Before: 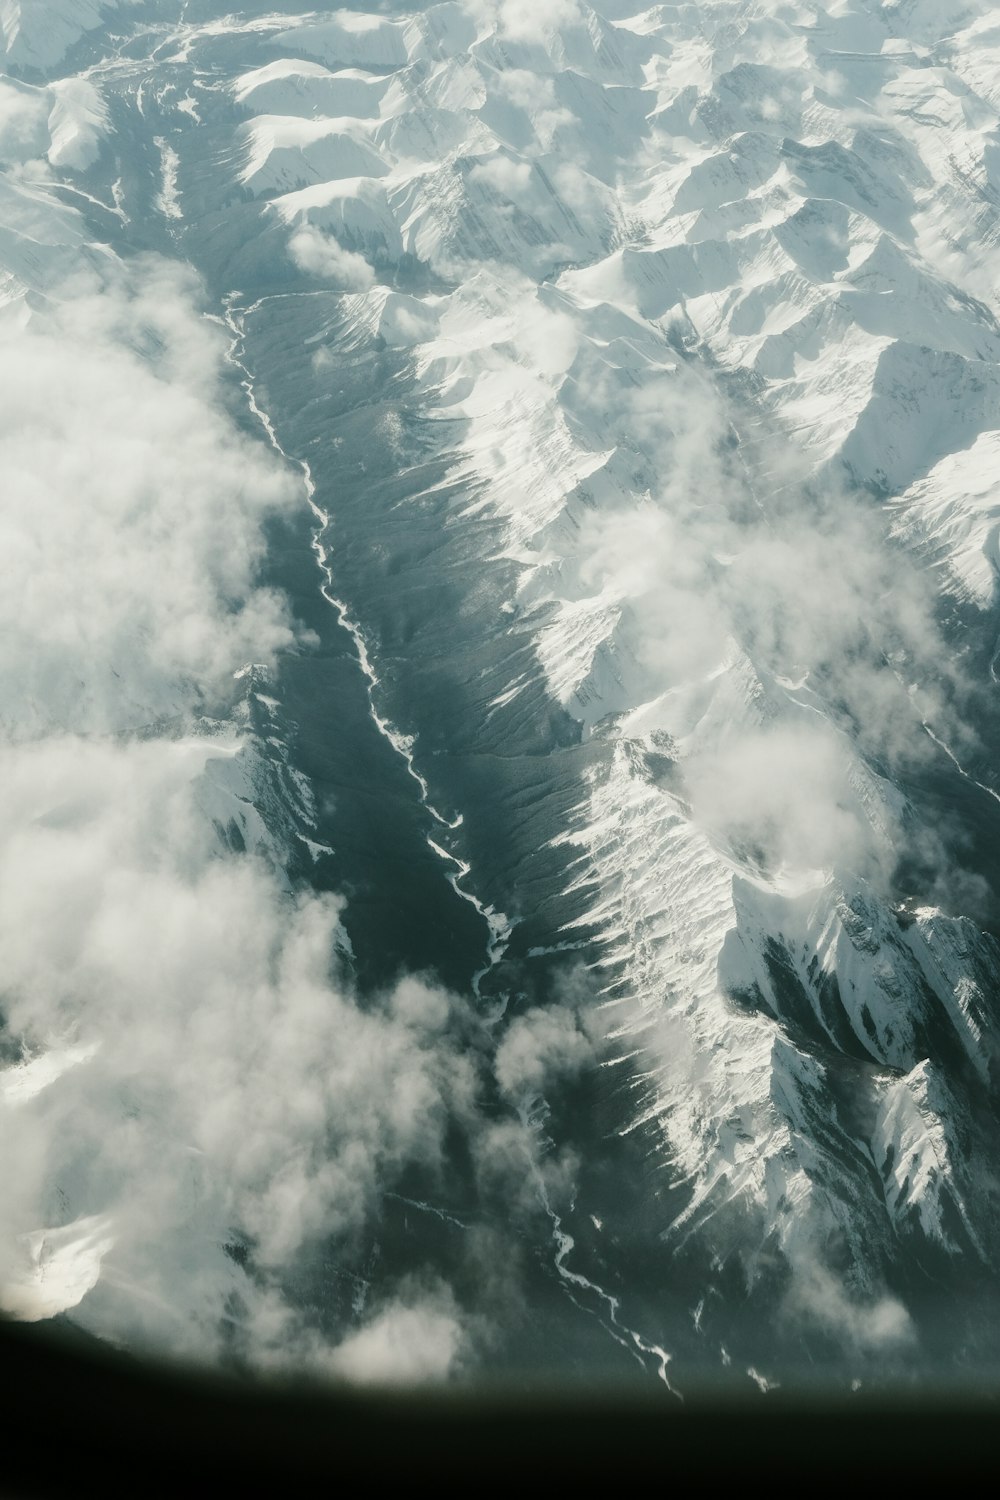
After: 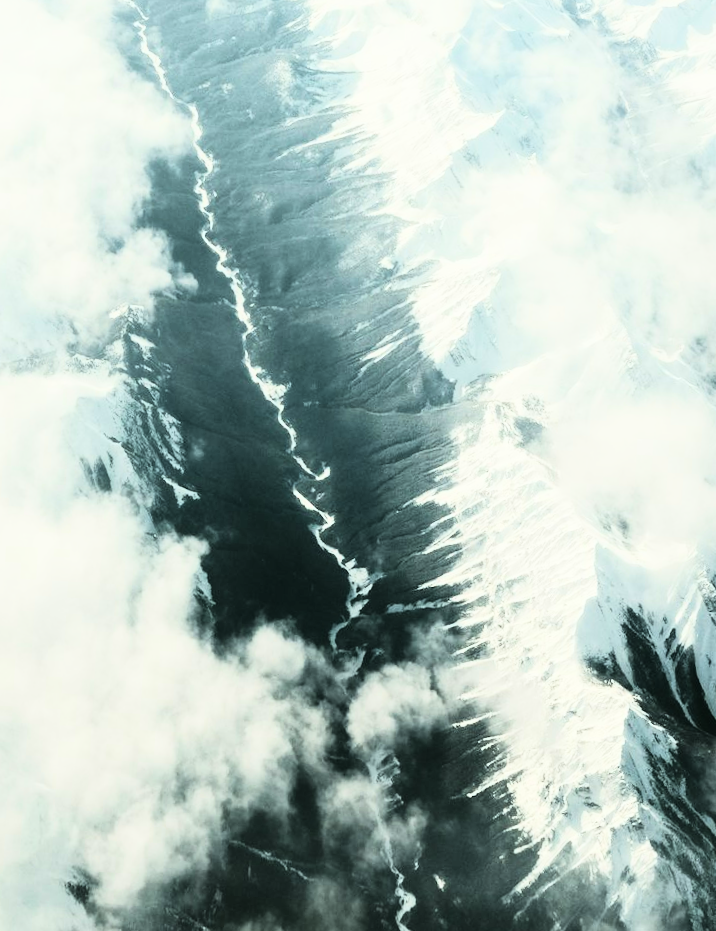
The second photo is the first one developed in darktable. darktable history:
rgb curve: curves: ch0 [(0, 0) (0.21, 0.15) (0.24, 0.21) (0.5, 0.75) (0.75, 0.96) (0.89, 0.99) (1, 1)]; ch1 [(0, 0.02) (0.21, 0.13) (0.25, 0.2) (0.5, 0.67) (0.75, 0.9) (0.89, 0.97) (1, 1)]; ch2 [(0, 0.02) (0.21, 0.13) (0.25, 0.2) (0.5, 0.67) (0.75, 0.9) (0.89, 0.97) (1, 1)], compensate middle gray true
crop and rotate: angle -3.37°, left 9.79%, top 20.73%, right 12.42%, bottom 11.82%
